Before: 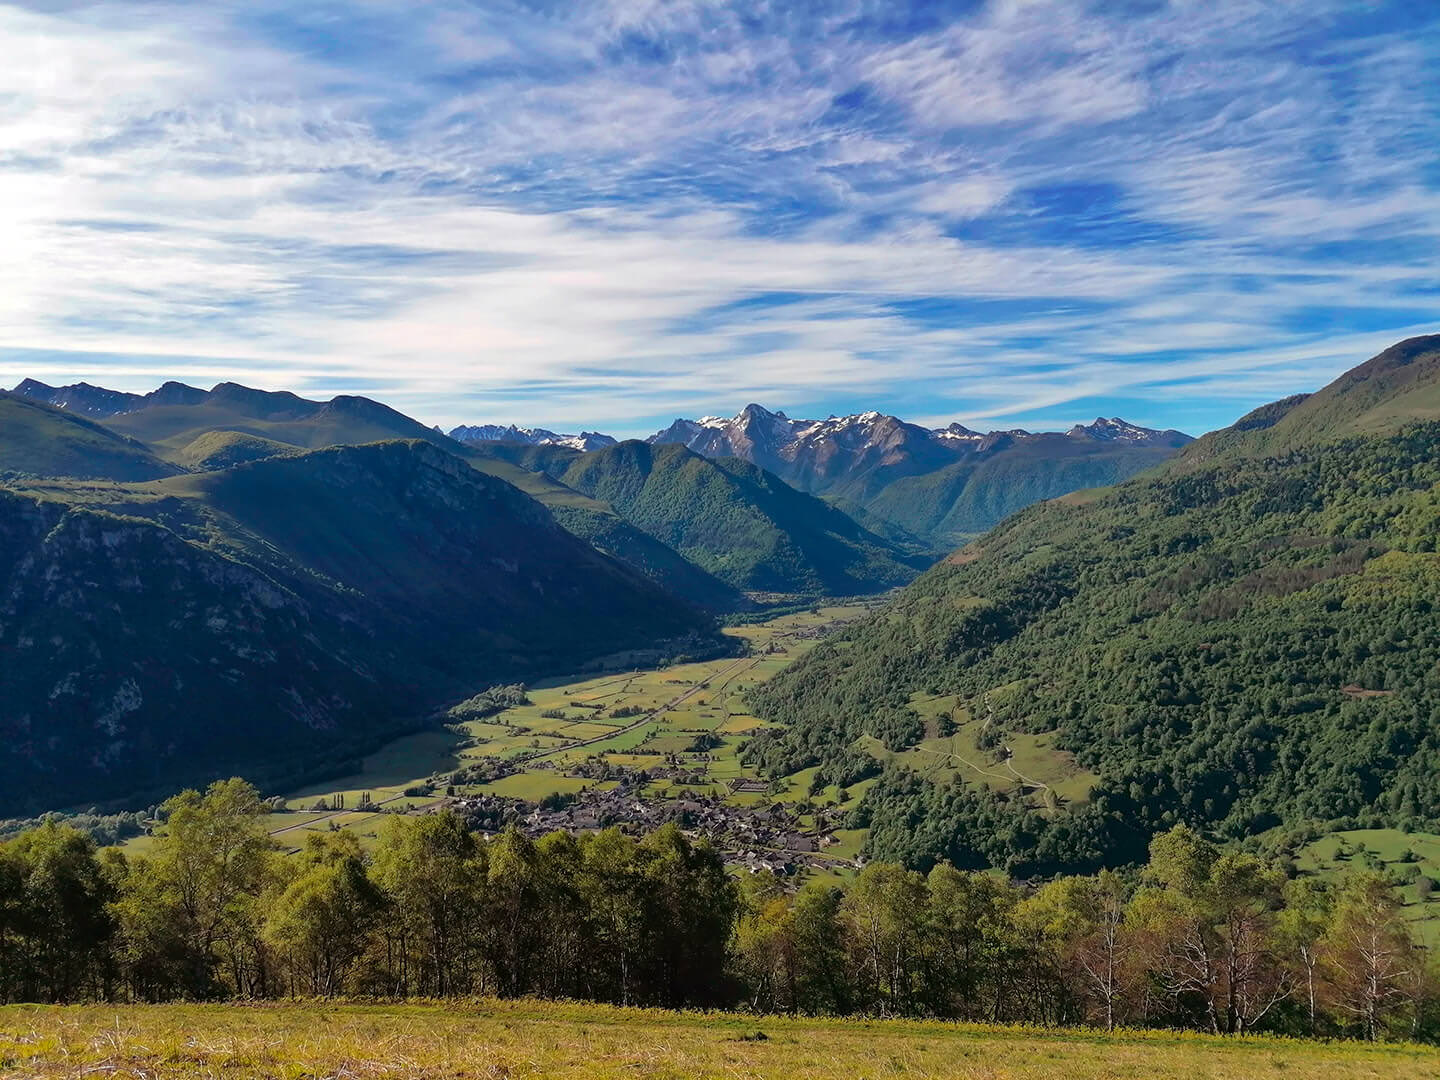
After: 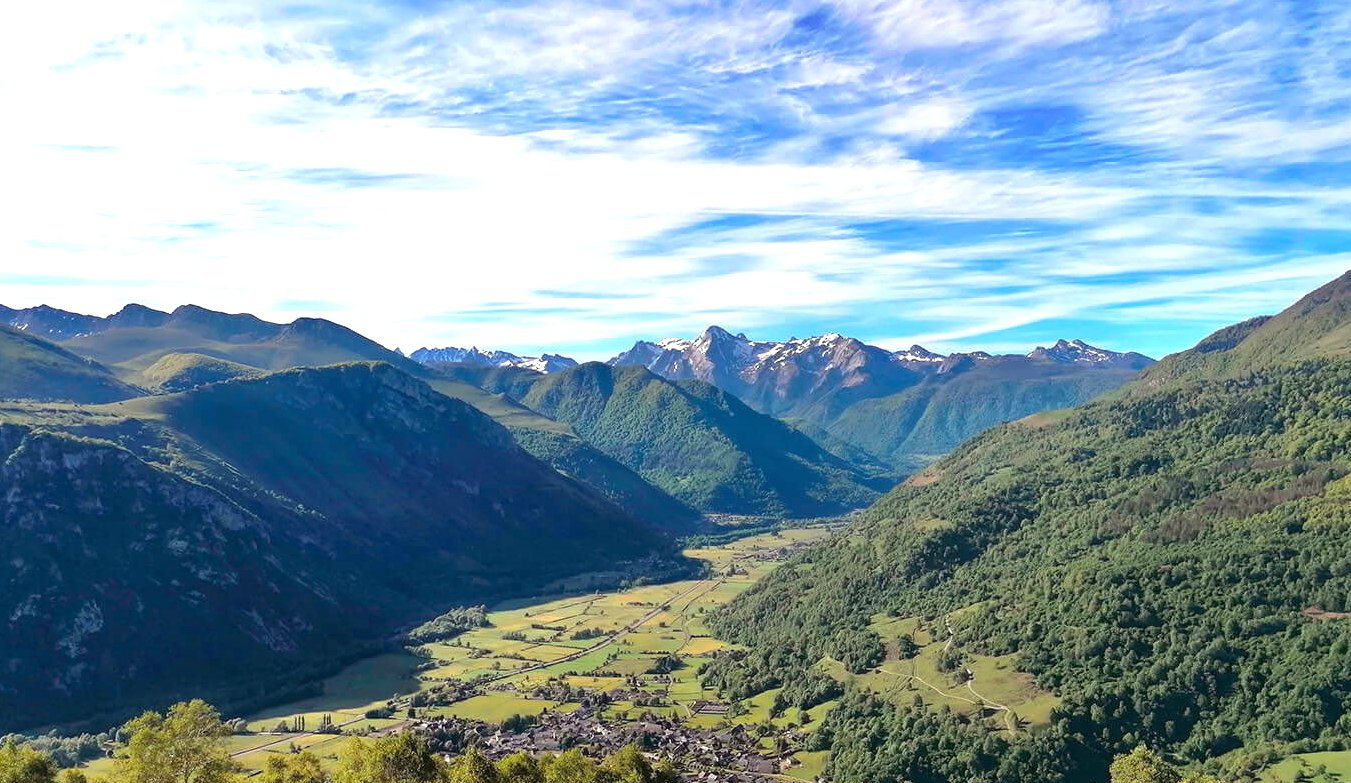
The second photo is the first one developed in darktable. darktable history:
crop: left 2.737%, top 7.287%, right 3.421%, bottom 20.179%
exposure: black level correction 0, exposure 0.9 EV, compensate highlight preservation false
